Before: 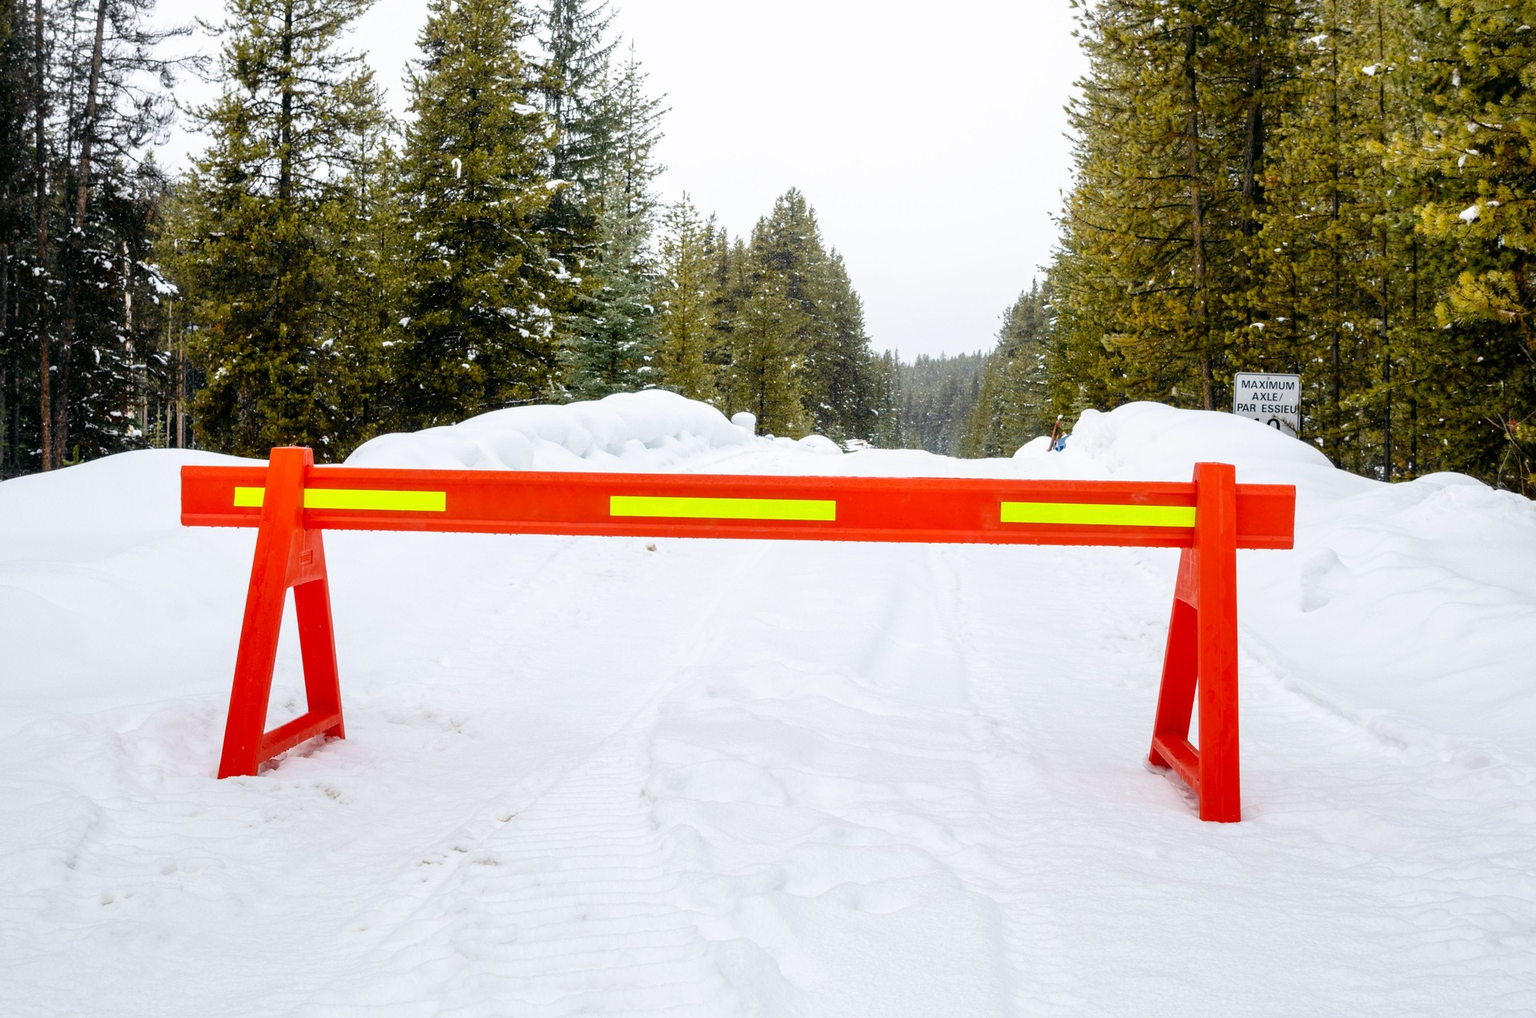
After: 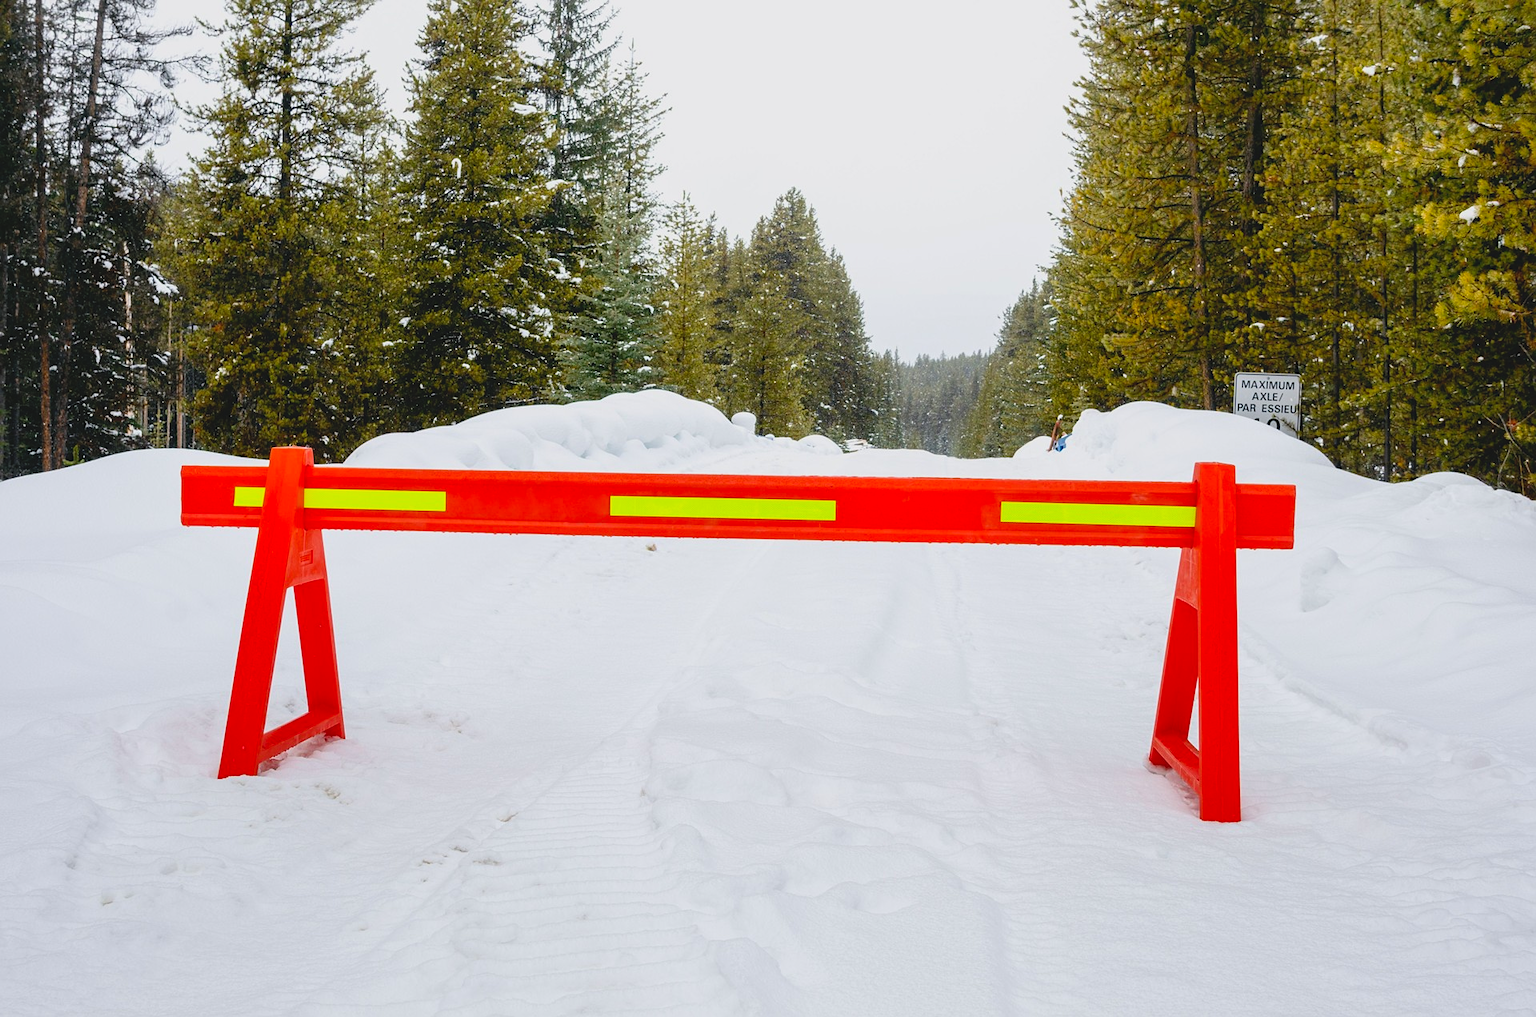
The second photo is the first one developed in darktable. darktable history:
sharpen: radius 1.272, amount 0.305, threshold 0
lowpass: radius 0.1, contrast 0.85, saturation 1.1, unbound 0
